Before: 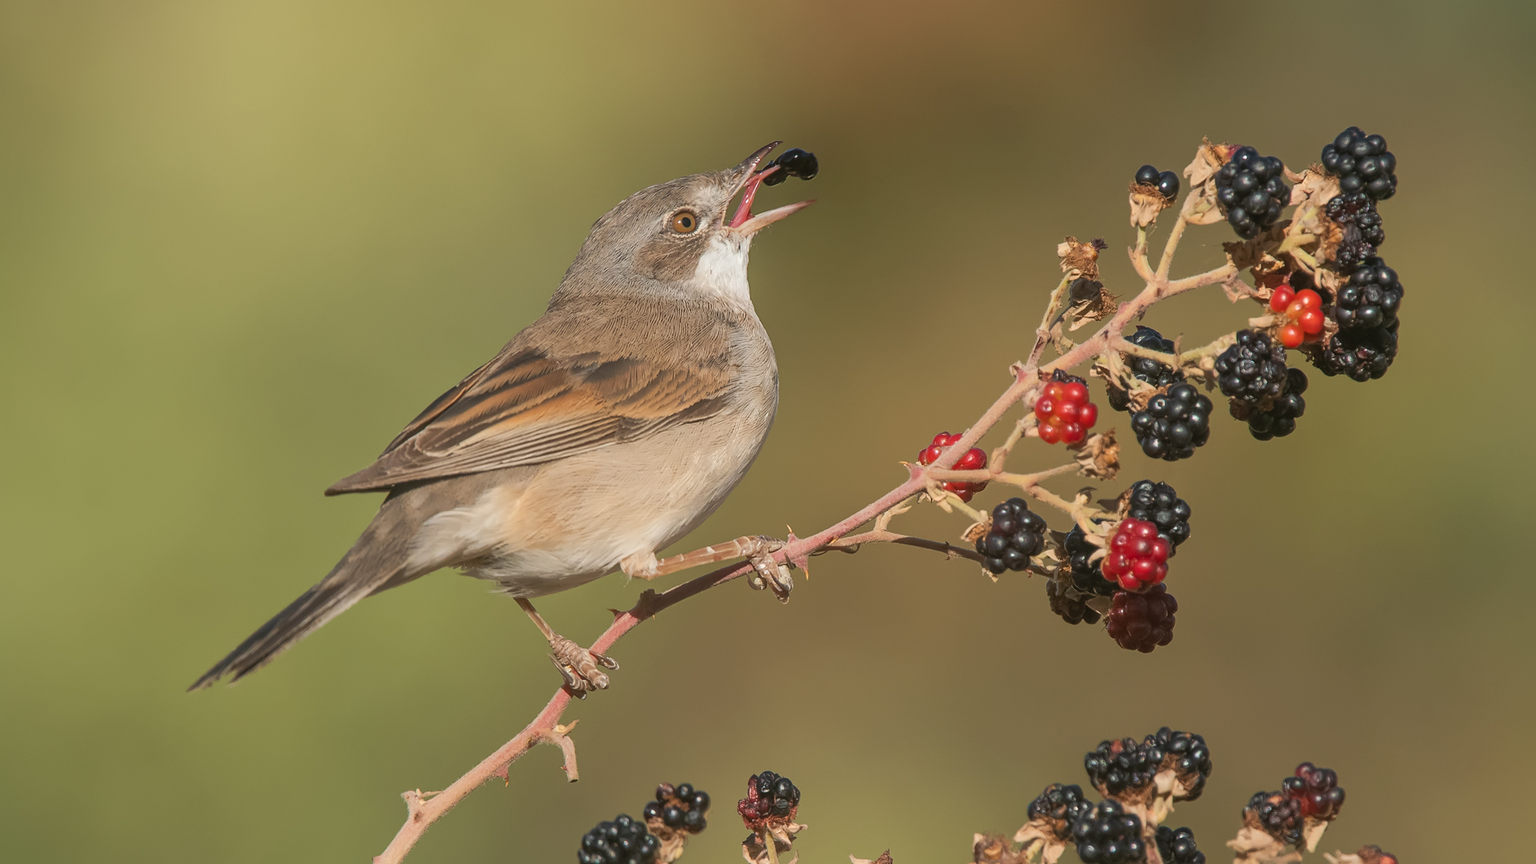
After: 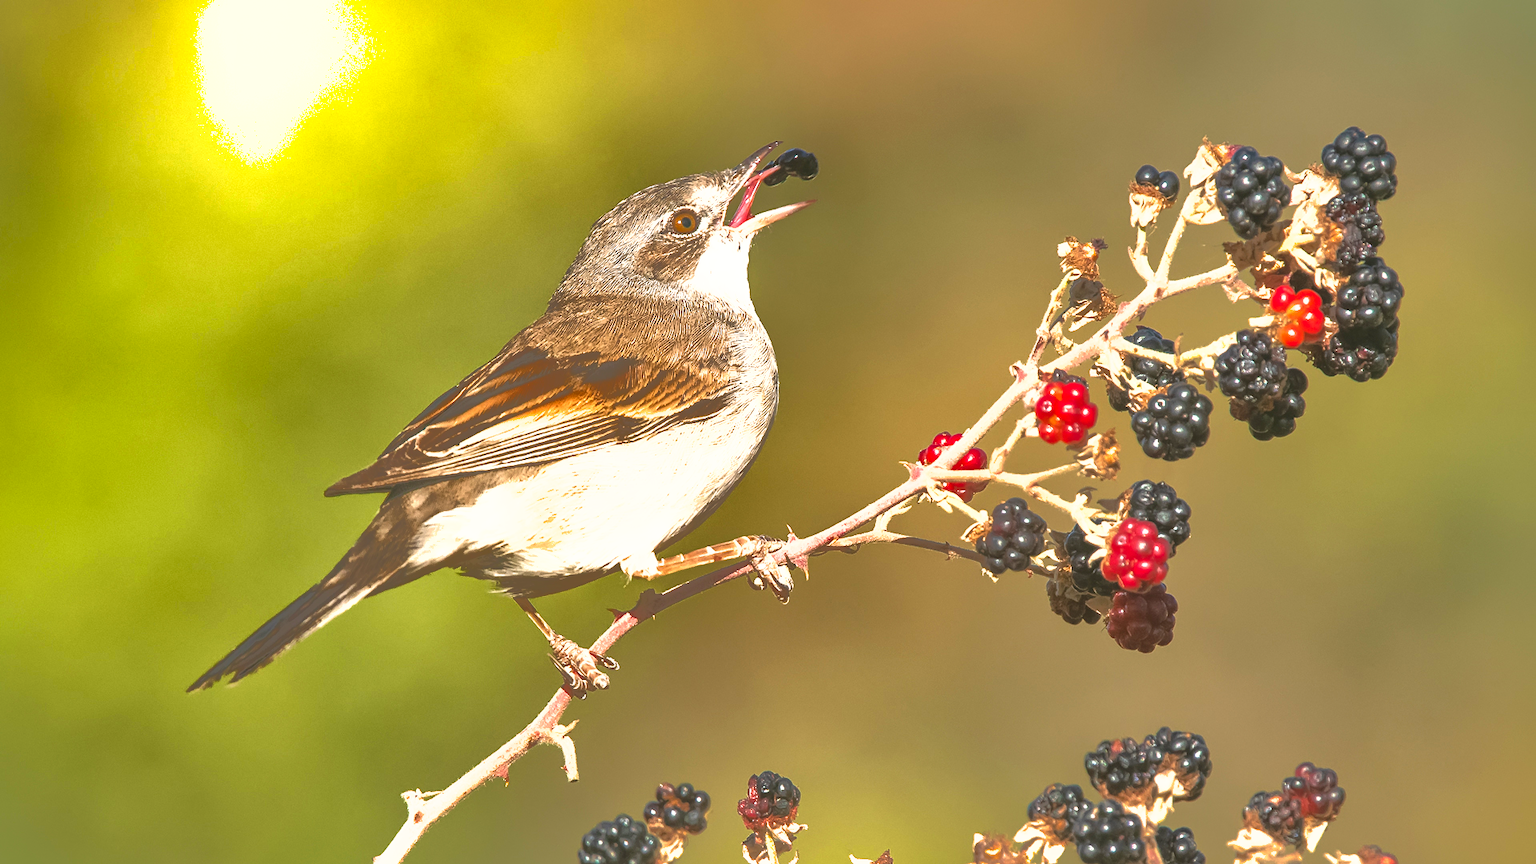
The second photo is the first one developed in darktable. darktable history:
exposure: black level correction 0, exposure 1.477 EV, compensate highlight preservation false
shadows and highlights: shadows 38.95, highlights -75.09, highlights color adjustment 49.58%
